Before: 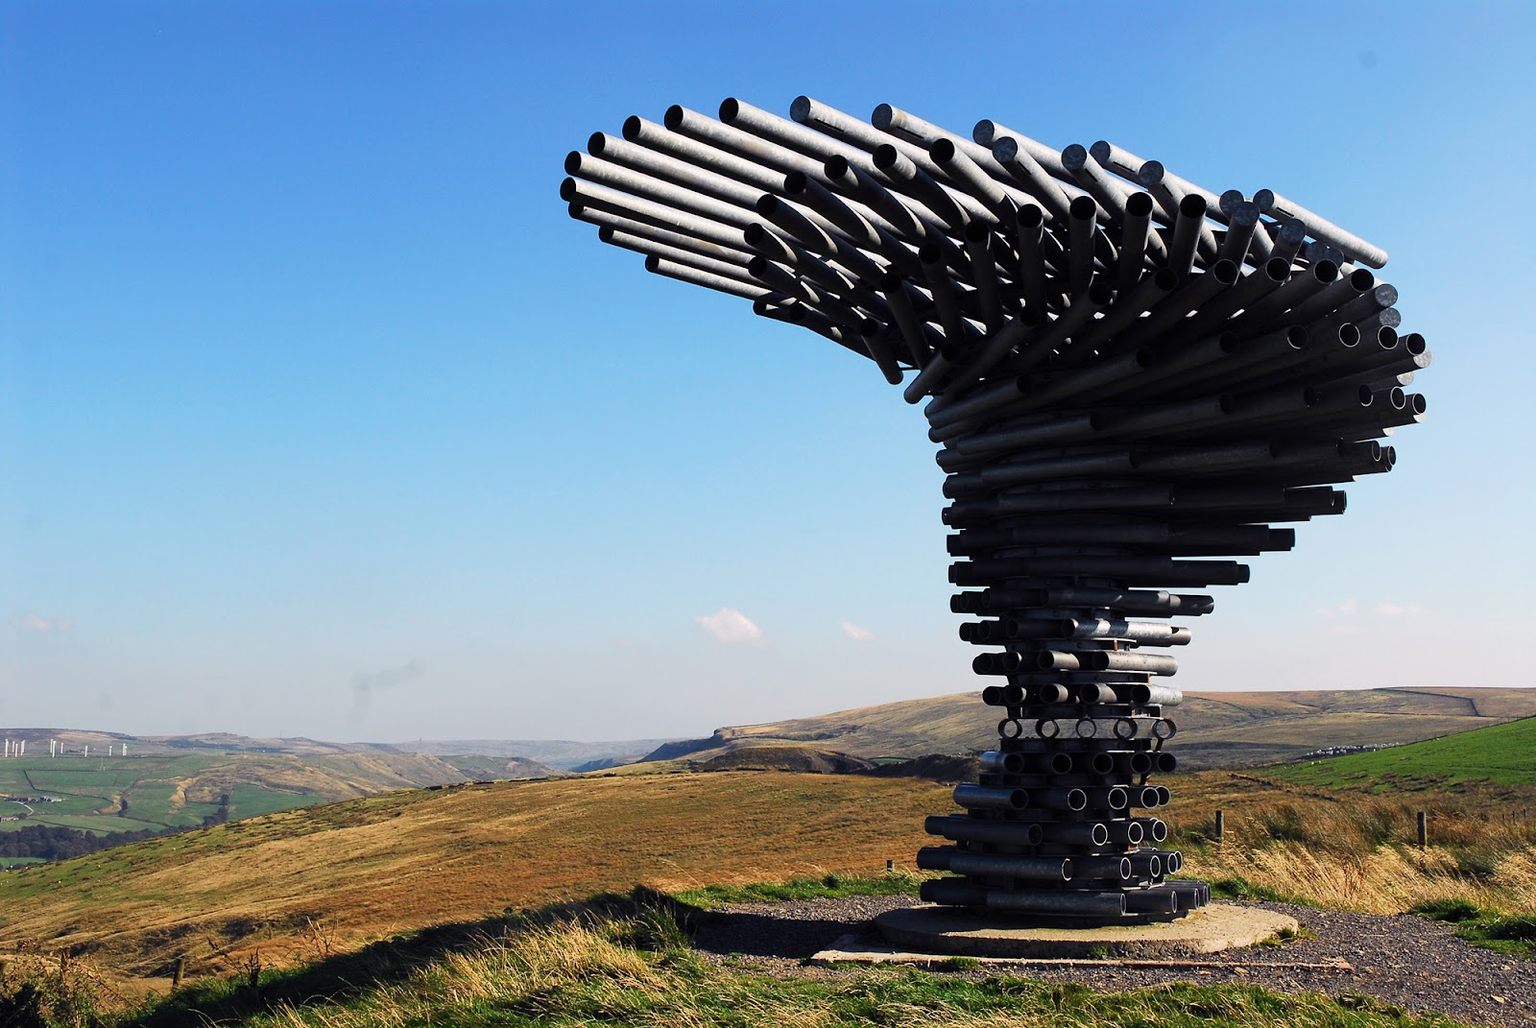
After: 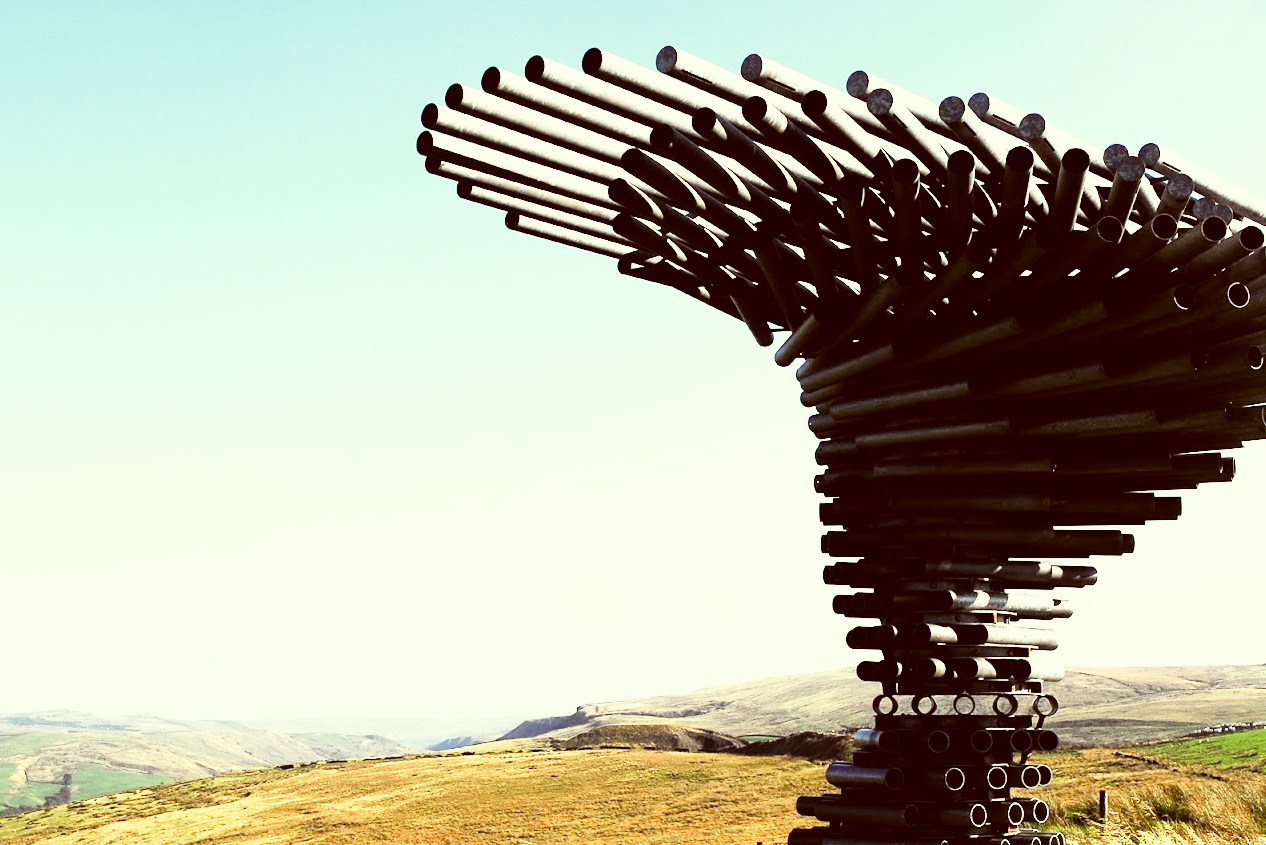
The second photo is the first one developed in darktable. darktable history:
crop and rotate: left 10.445%, top 5.089%, right 10.398%, bottom 15.998%
exposure: black level correction 0, exposure 0.499 EV, compensate highlight preservation false
contrast brightness saturation: contrast 0.113, saturation -0.177
color correction: highlights a* -5.26, highlights b* 9.8, shadows a* 9.72, shadows b* 24.31
base curve: curves: ch0 [(0, 0) (0.012, 0.01) (0.073, 0.168) (0.31, 0.711) (0.645, 0.957) (1, 1)], preserve colors none
